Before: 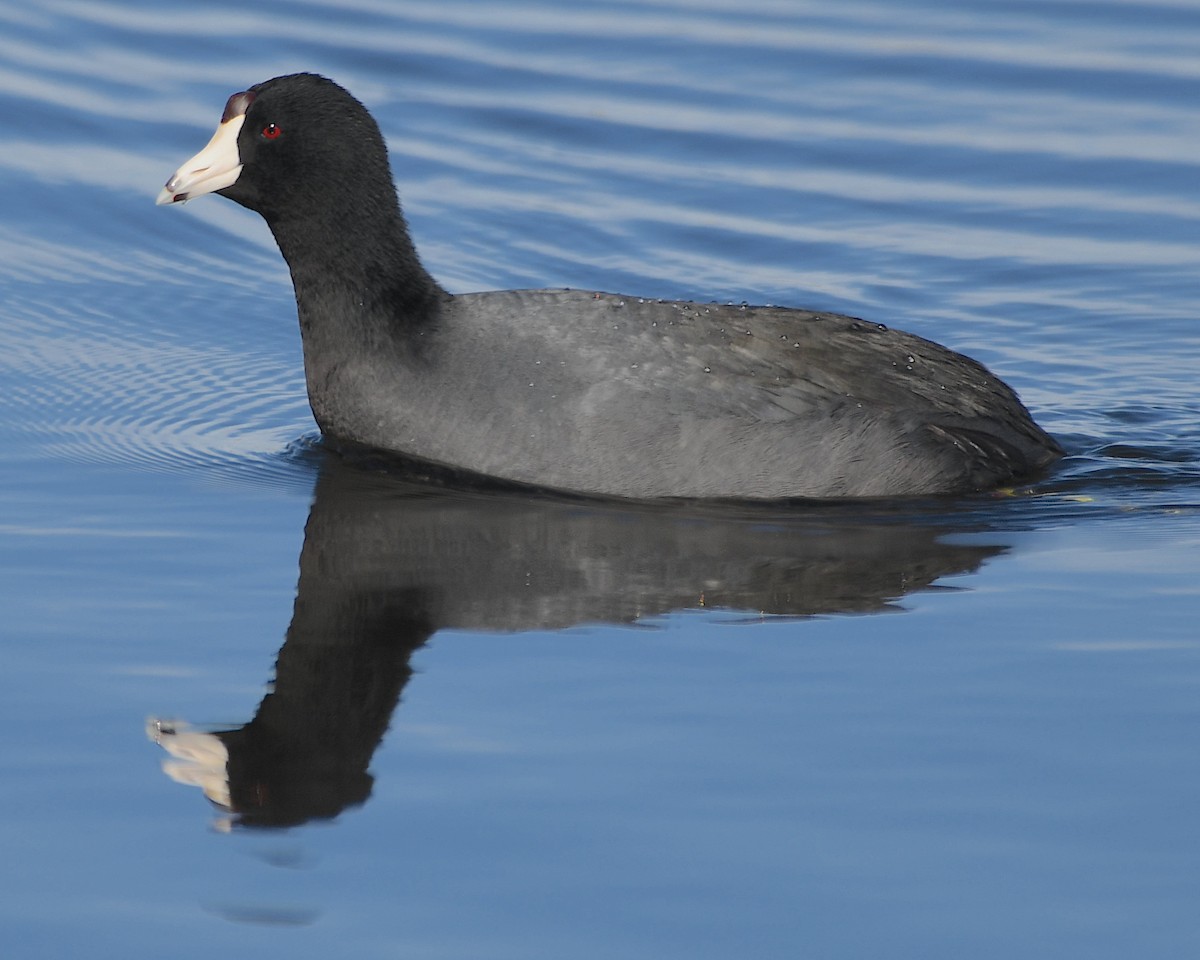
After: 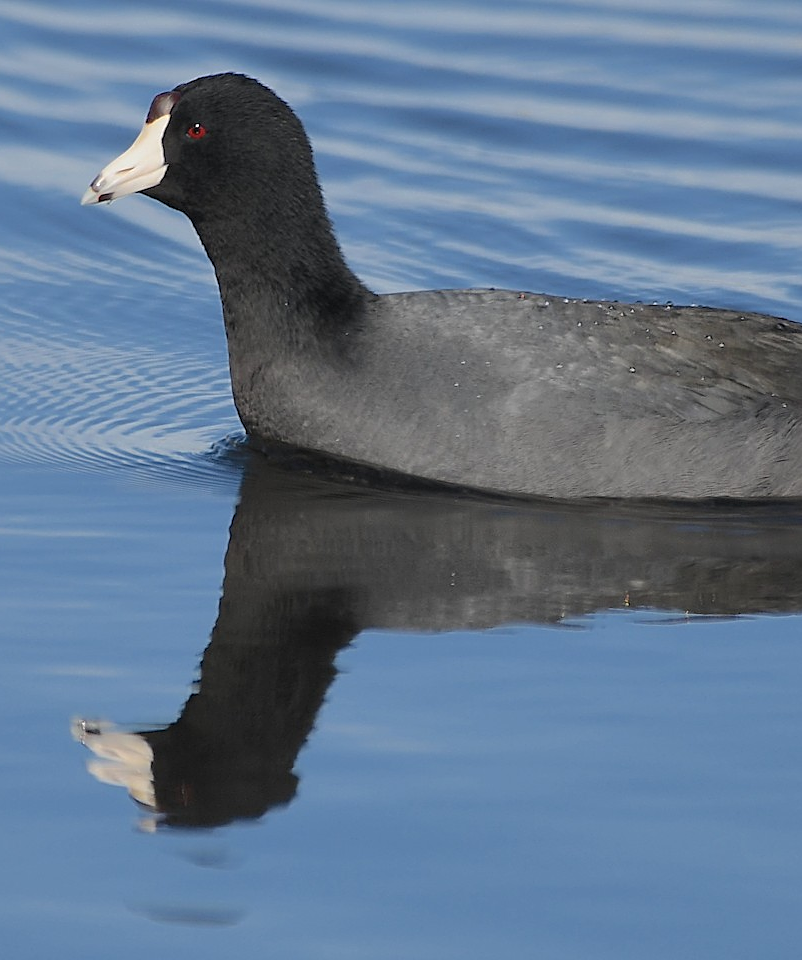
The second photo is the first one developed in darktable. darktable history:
sharpen: on, module defaults
crop and rotate: left 6.301%, right 26.803%
